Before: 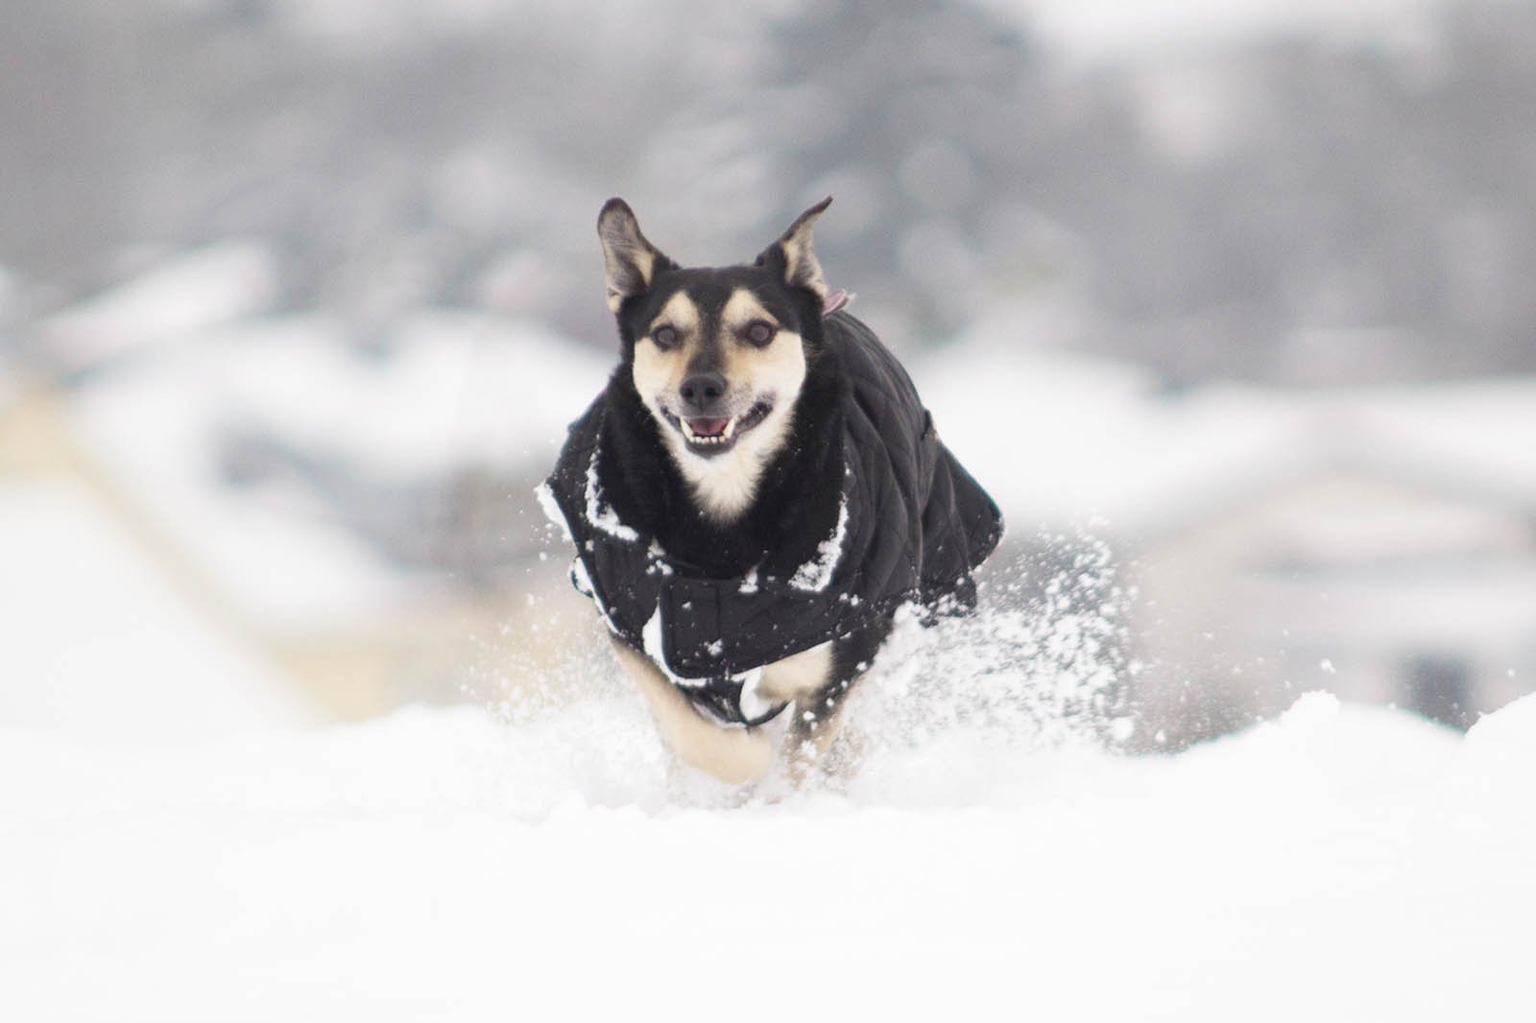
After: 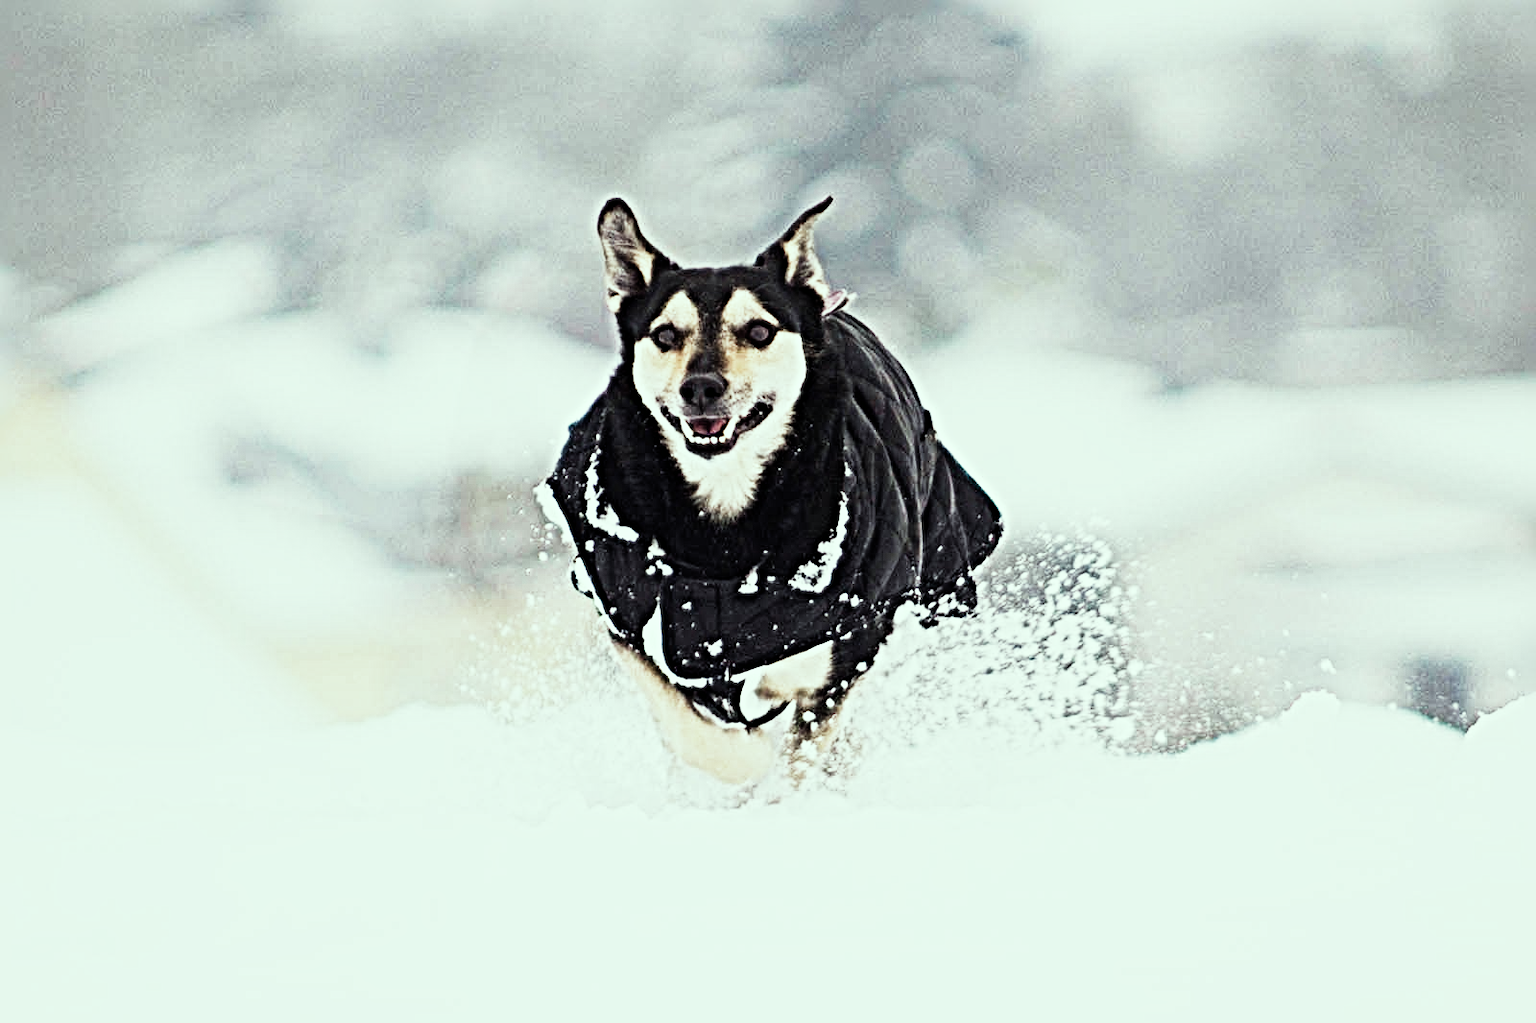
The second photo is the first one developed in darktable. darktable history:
color correction: highlights a* -8, highlights b* 3.1
sigmoid: contrast 1.93, skew 0.29, preserve hue 0%
sharpen: radius 6.3, amount 1.8, threshold 0
